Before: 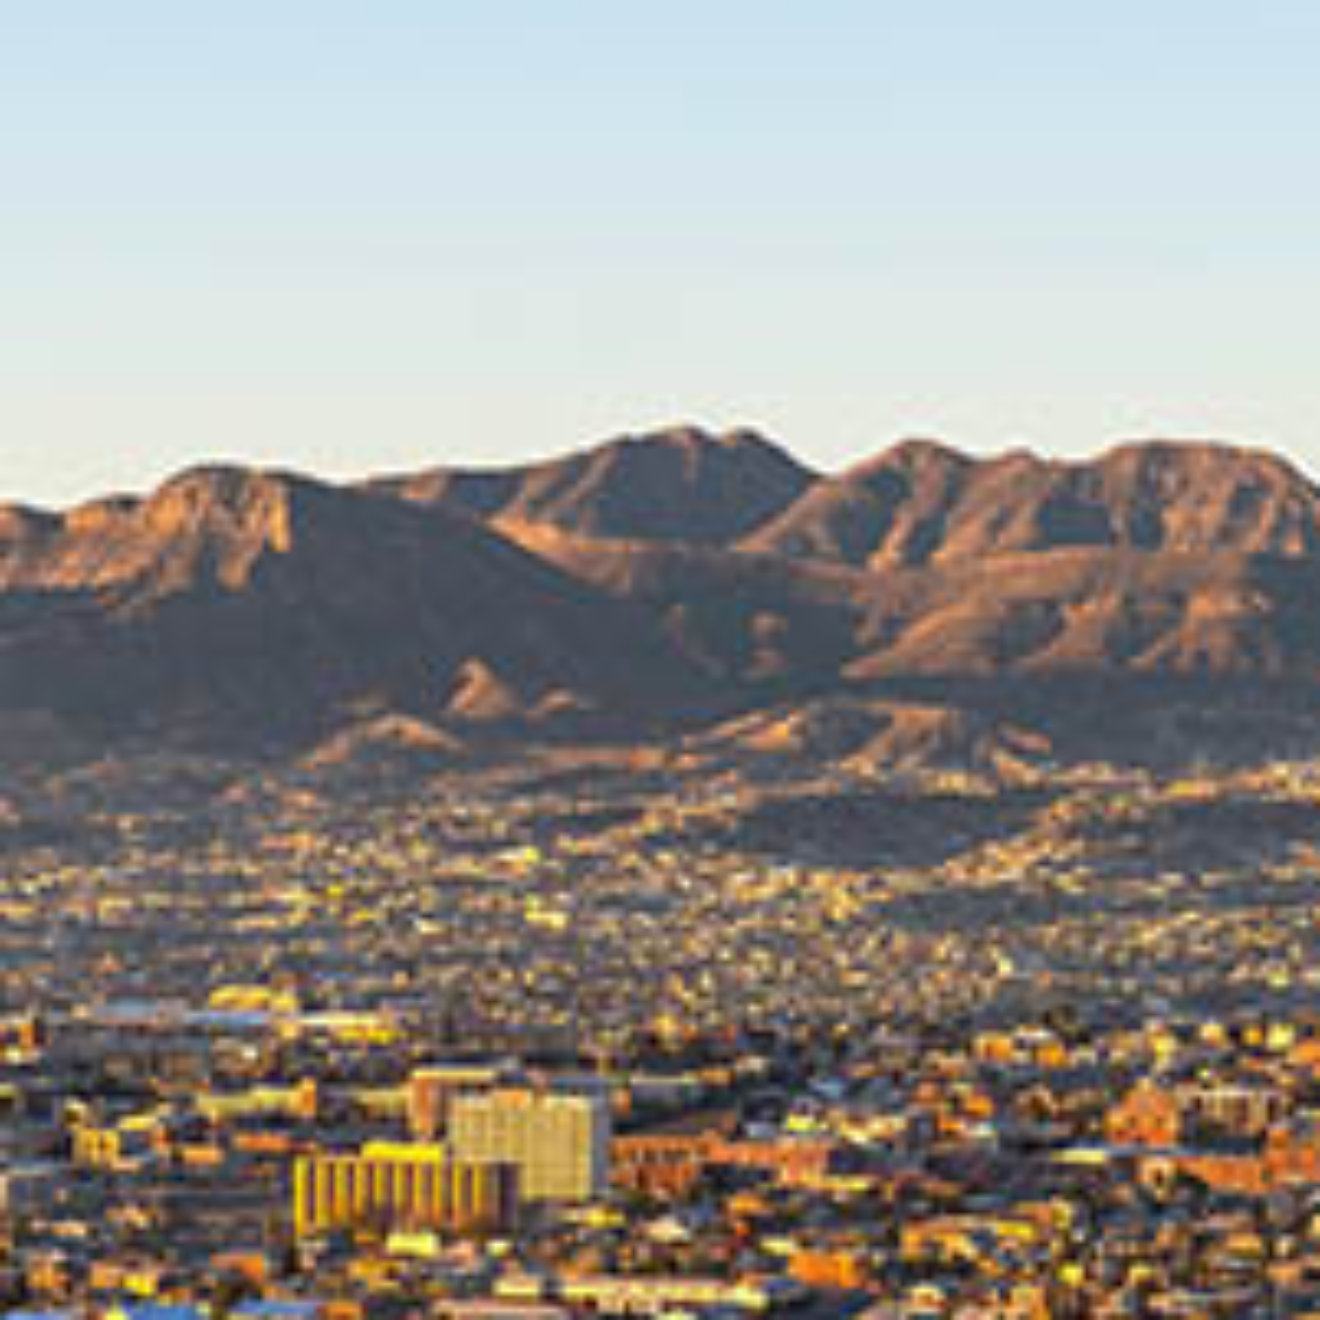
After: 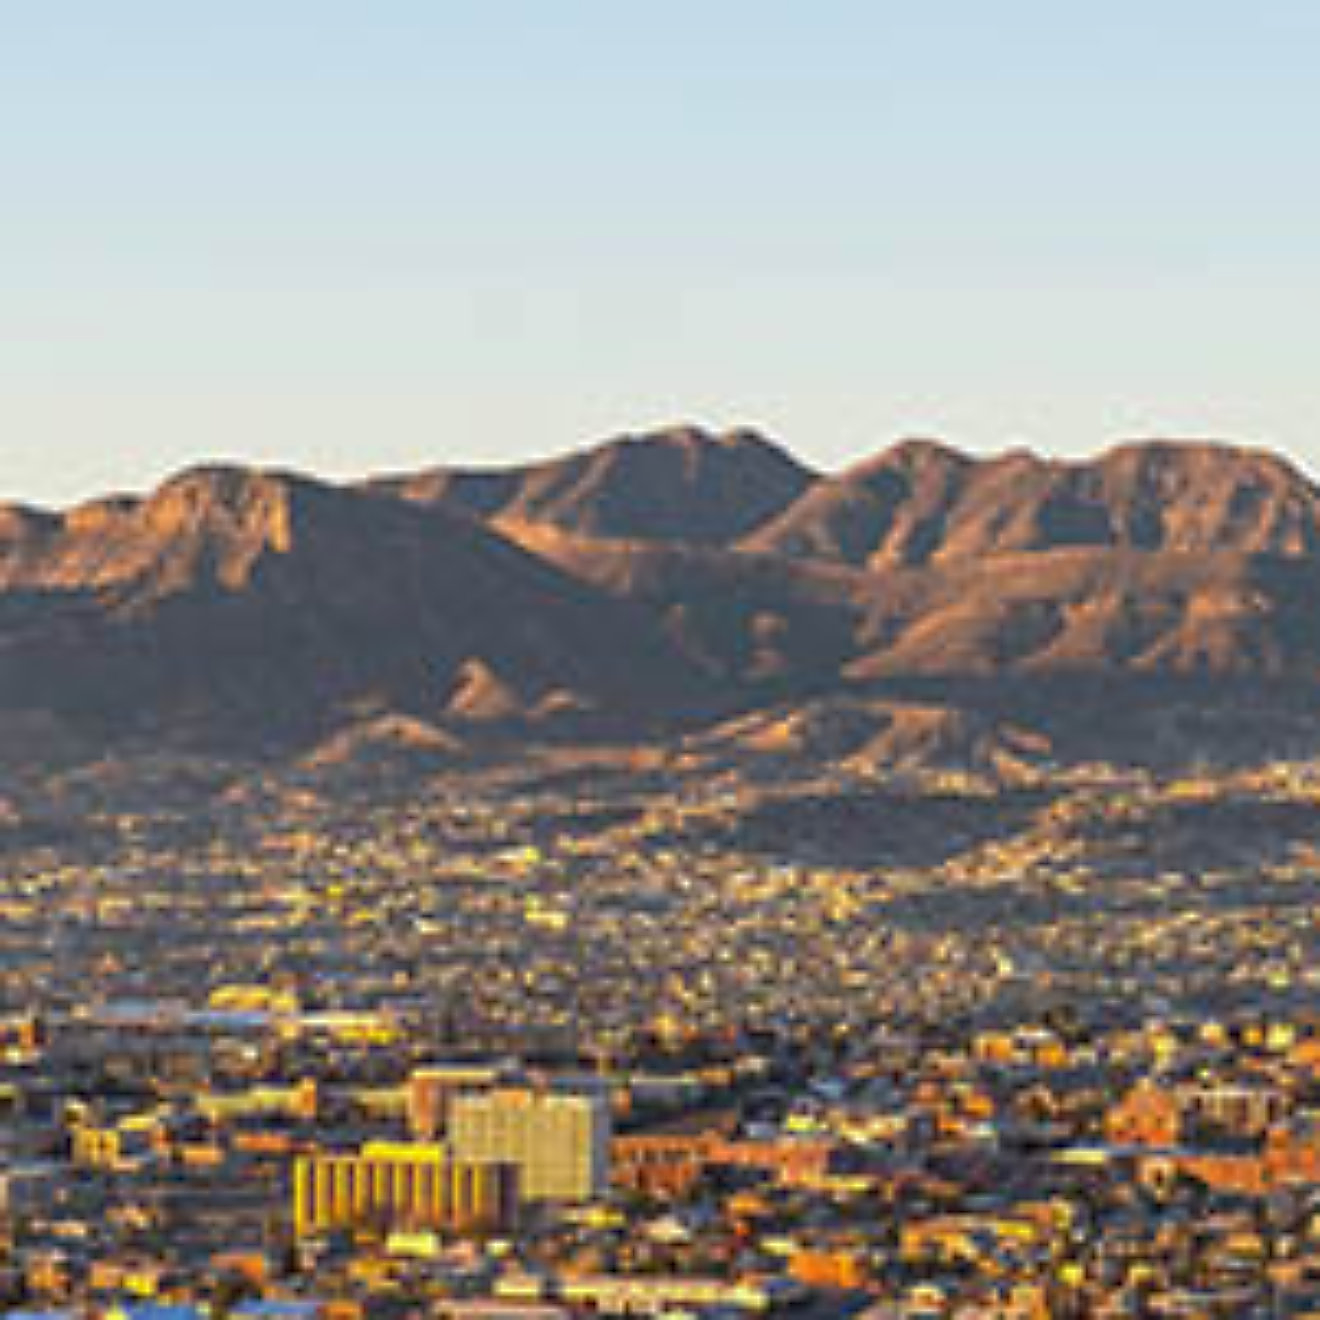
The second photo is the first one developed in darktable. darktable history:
shadows and highlights: shadows 25.02, highlights -23.76
sharpen: radius 1.418, amount 1.253, threshold 0.638
exposure: exposure -0.04 EV, compensate exposure bias true, compensate highlight preservation false
